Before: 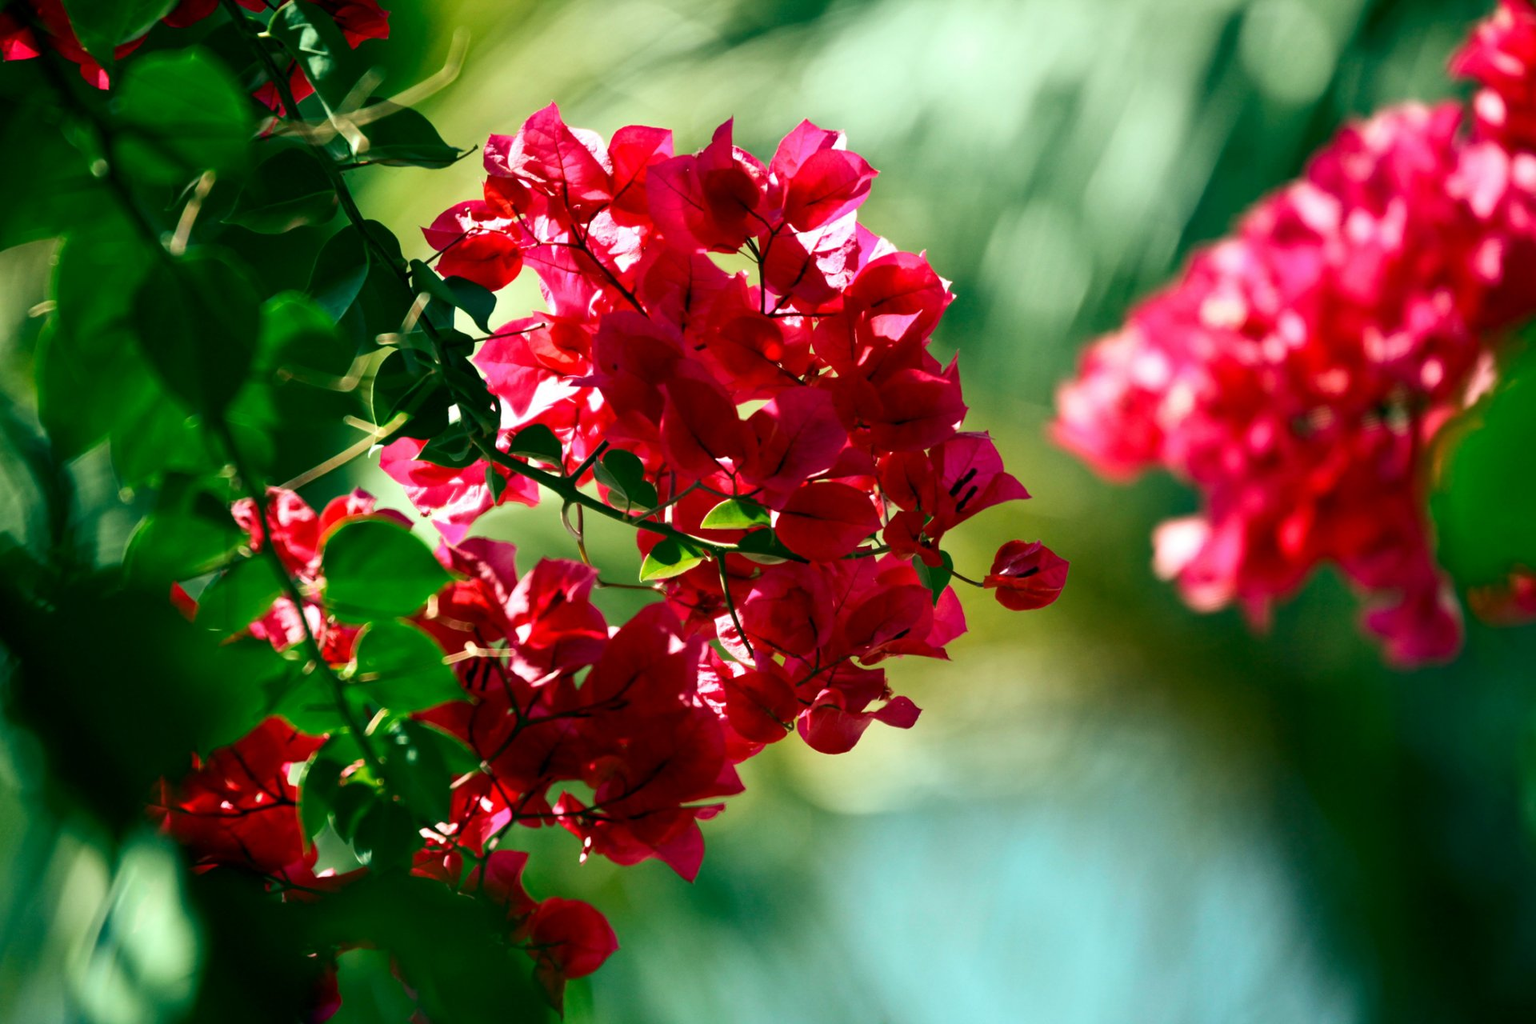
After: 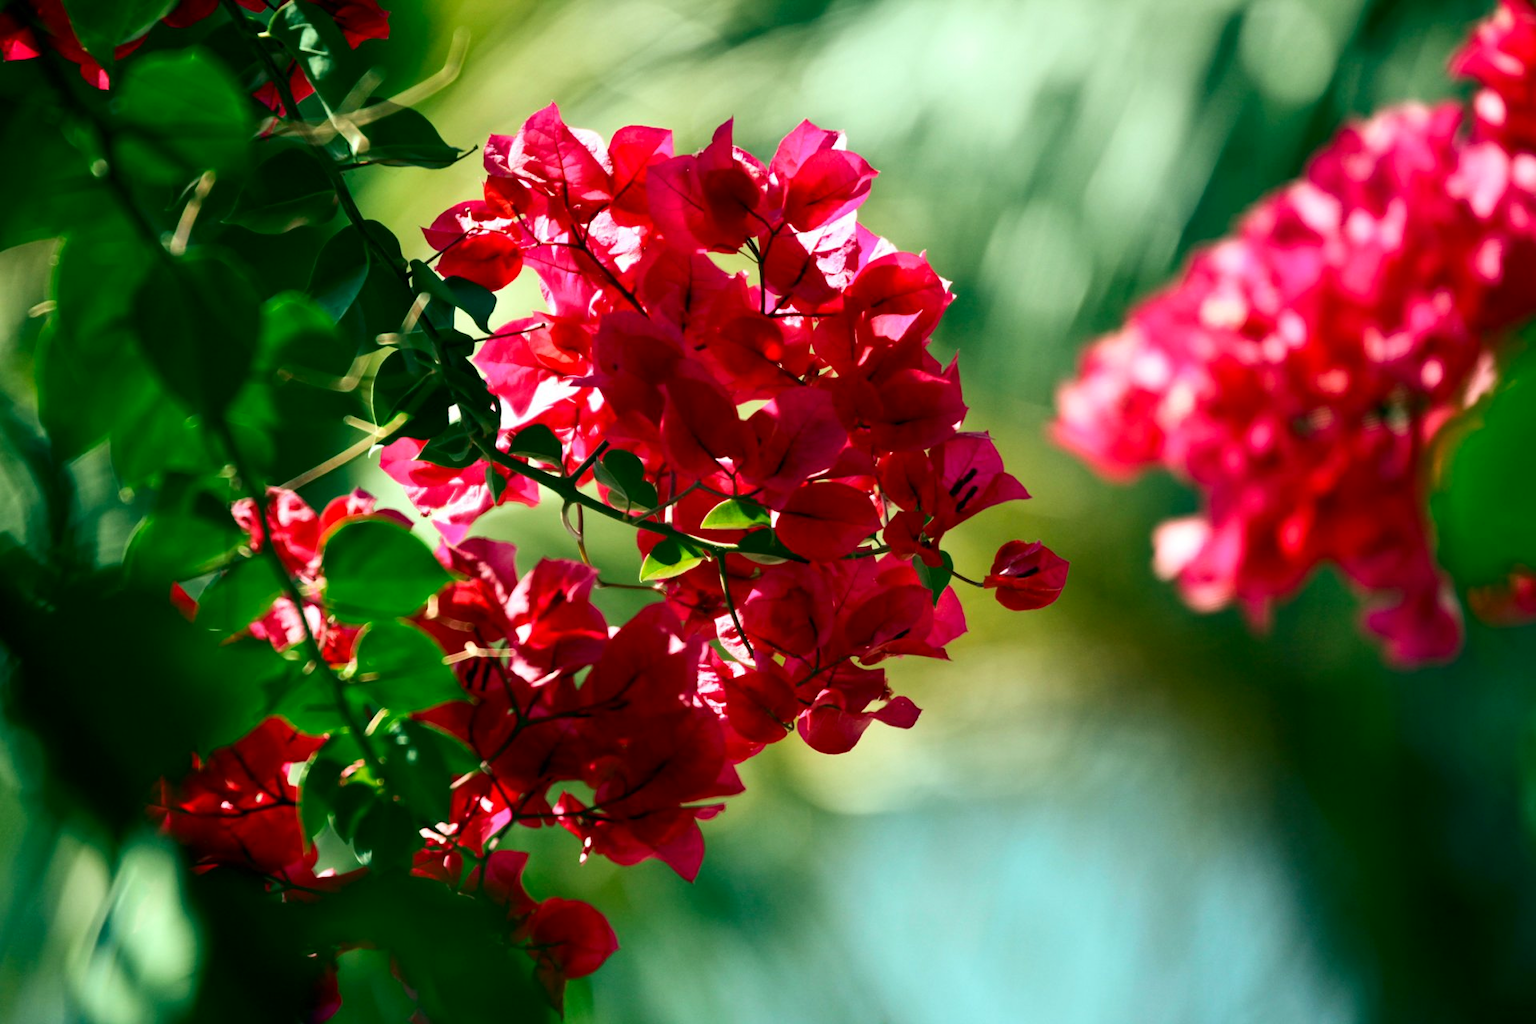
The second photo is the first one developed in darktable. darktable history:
contrast brightness saturation: contrast 0.079, saturation 0.025
